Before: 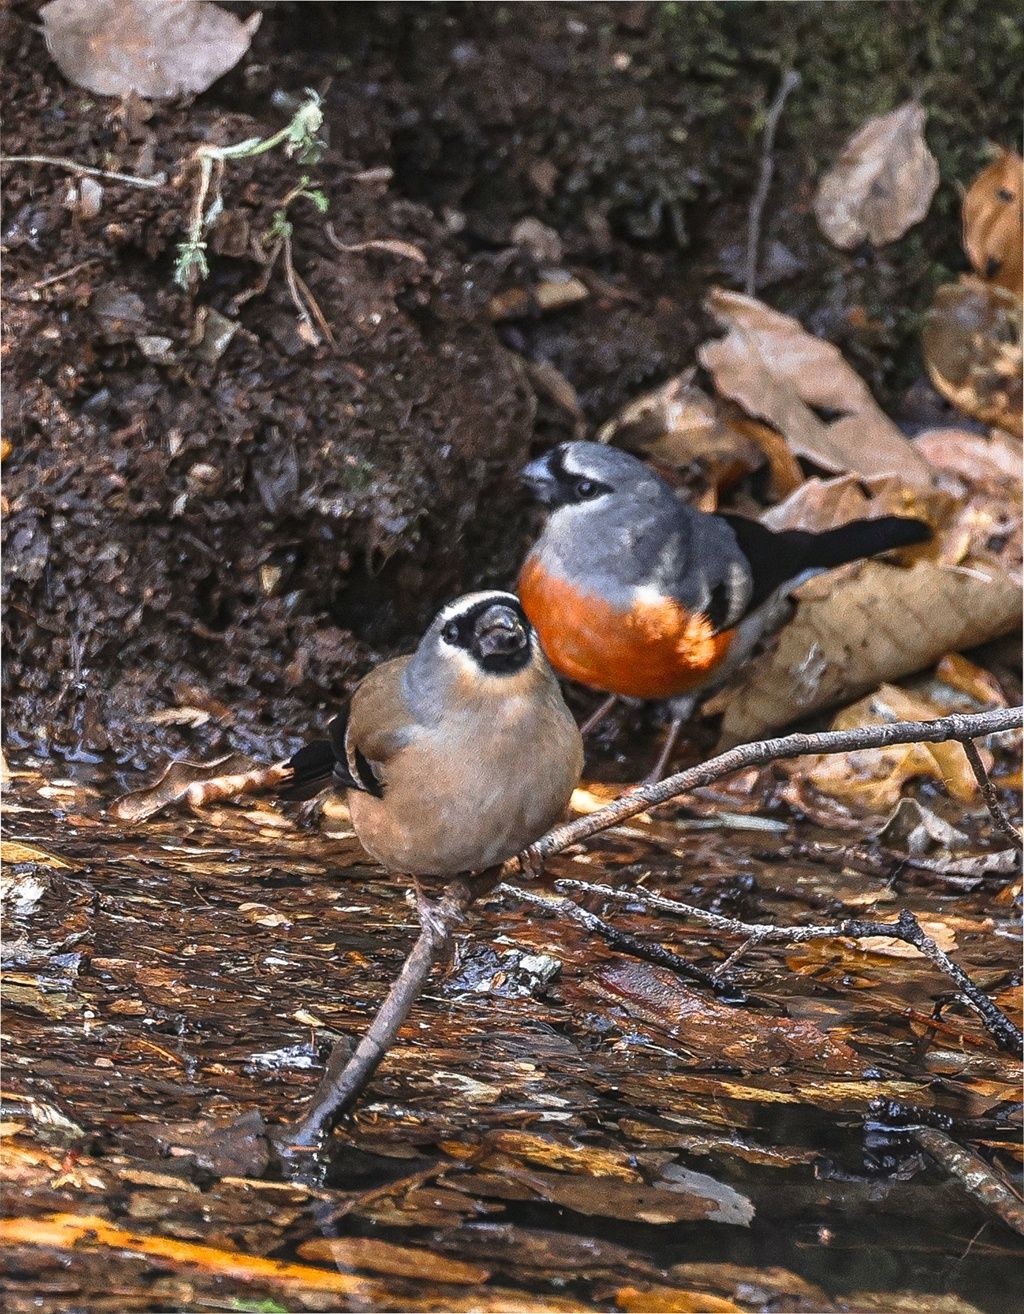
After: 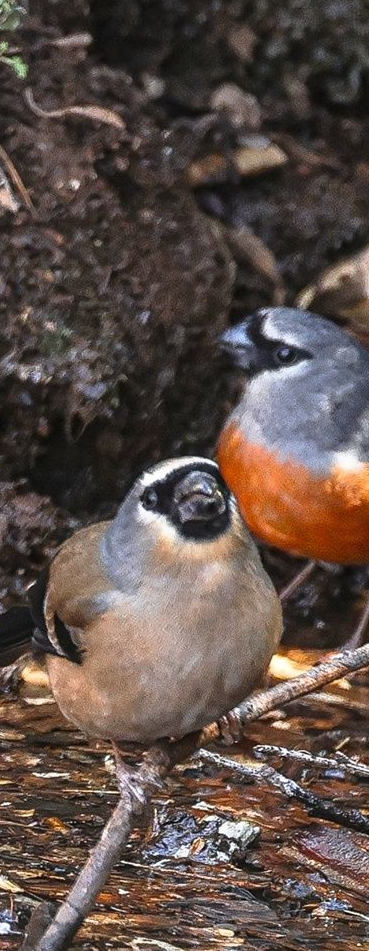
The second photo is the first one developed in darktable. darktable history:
crop and rotate: left 29.45%, top 10.259%, right 34.457%, bottom 17.3%
